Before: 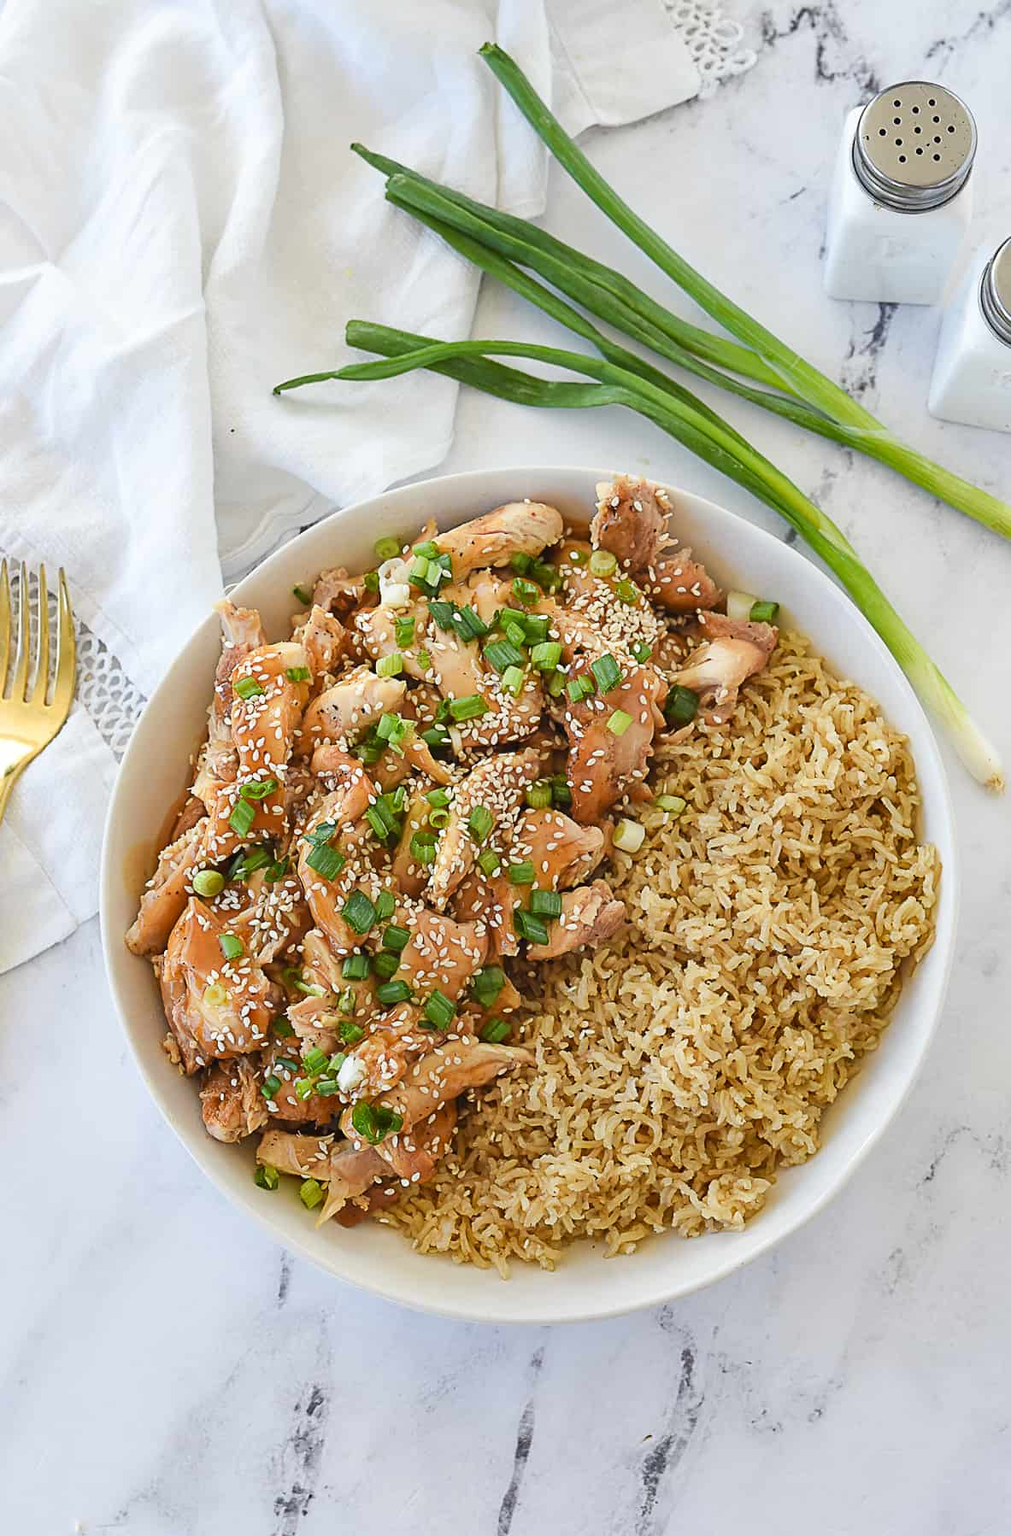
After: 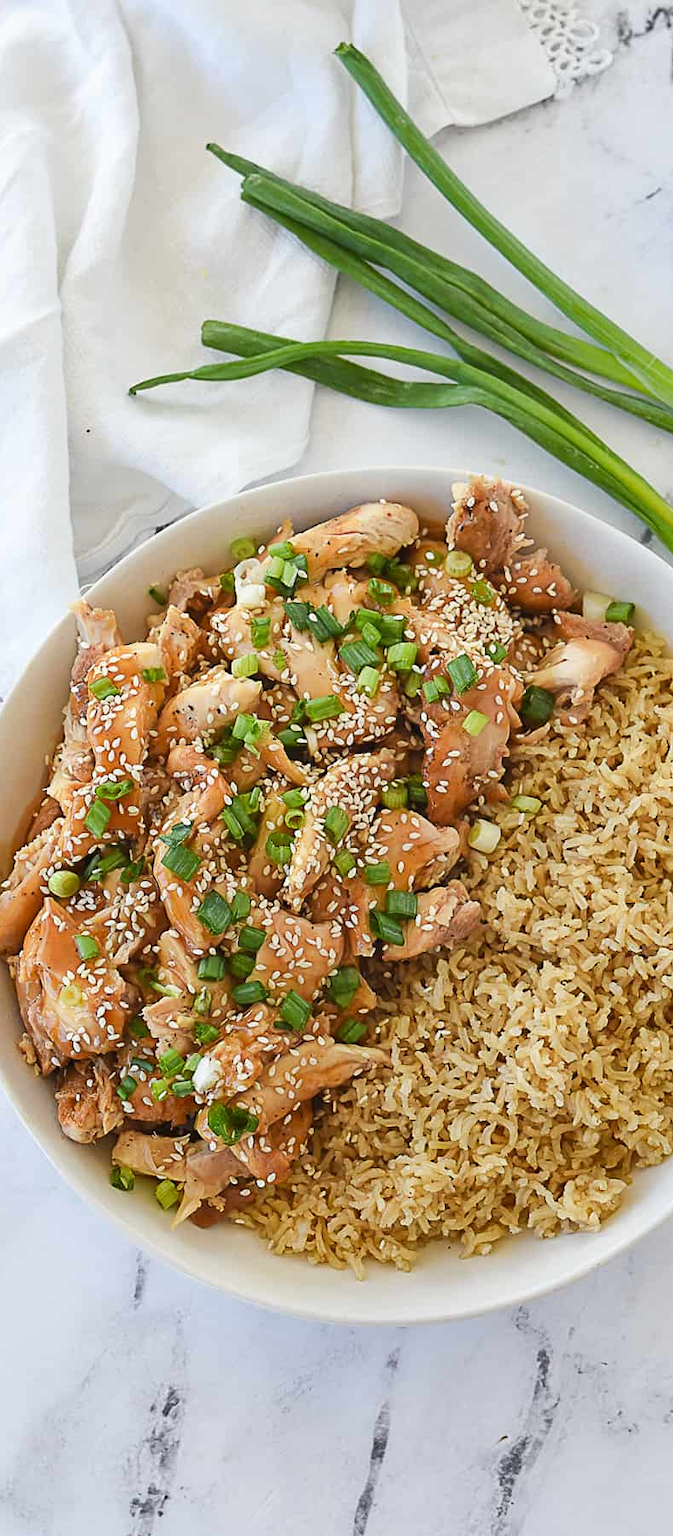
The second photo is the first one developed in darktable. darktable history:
crop and rotate: left 14.301%, right 19.011%
